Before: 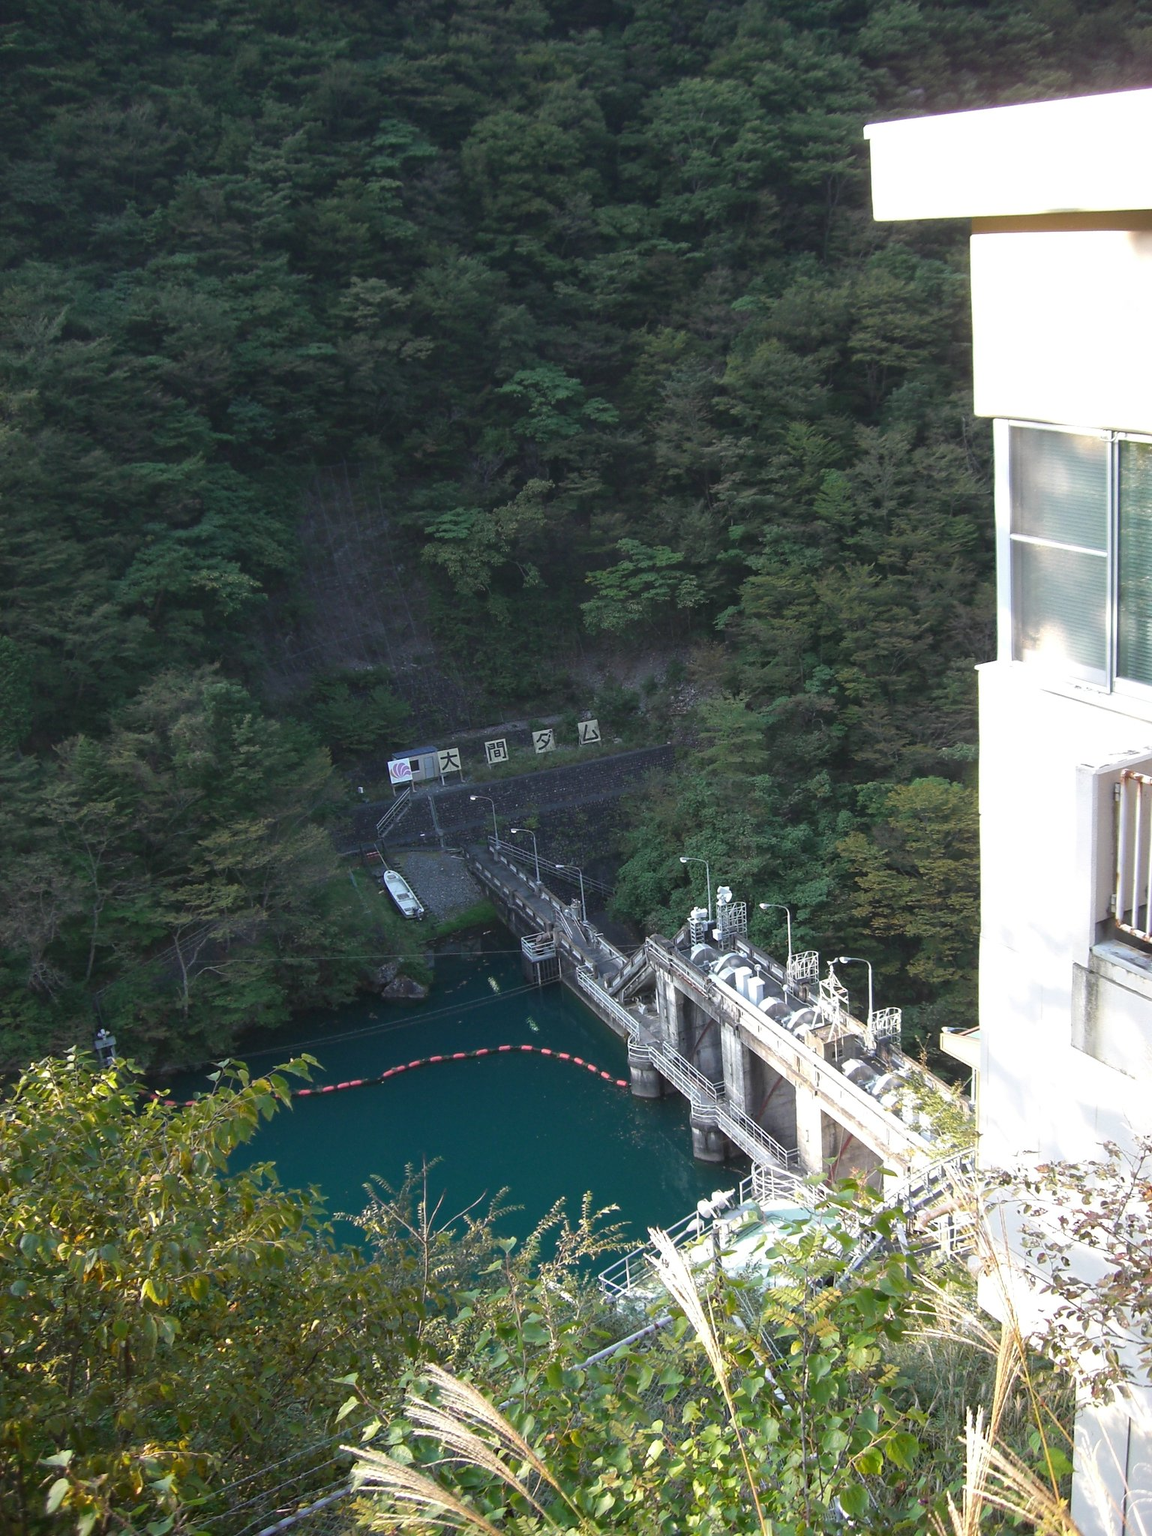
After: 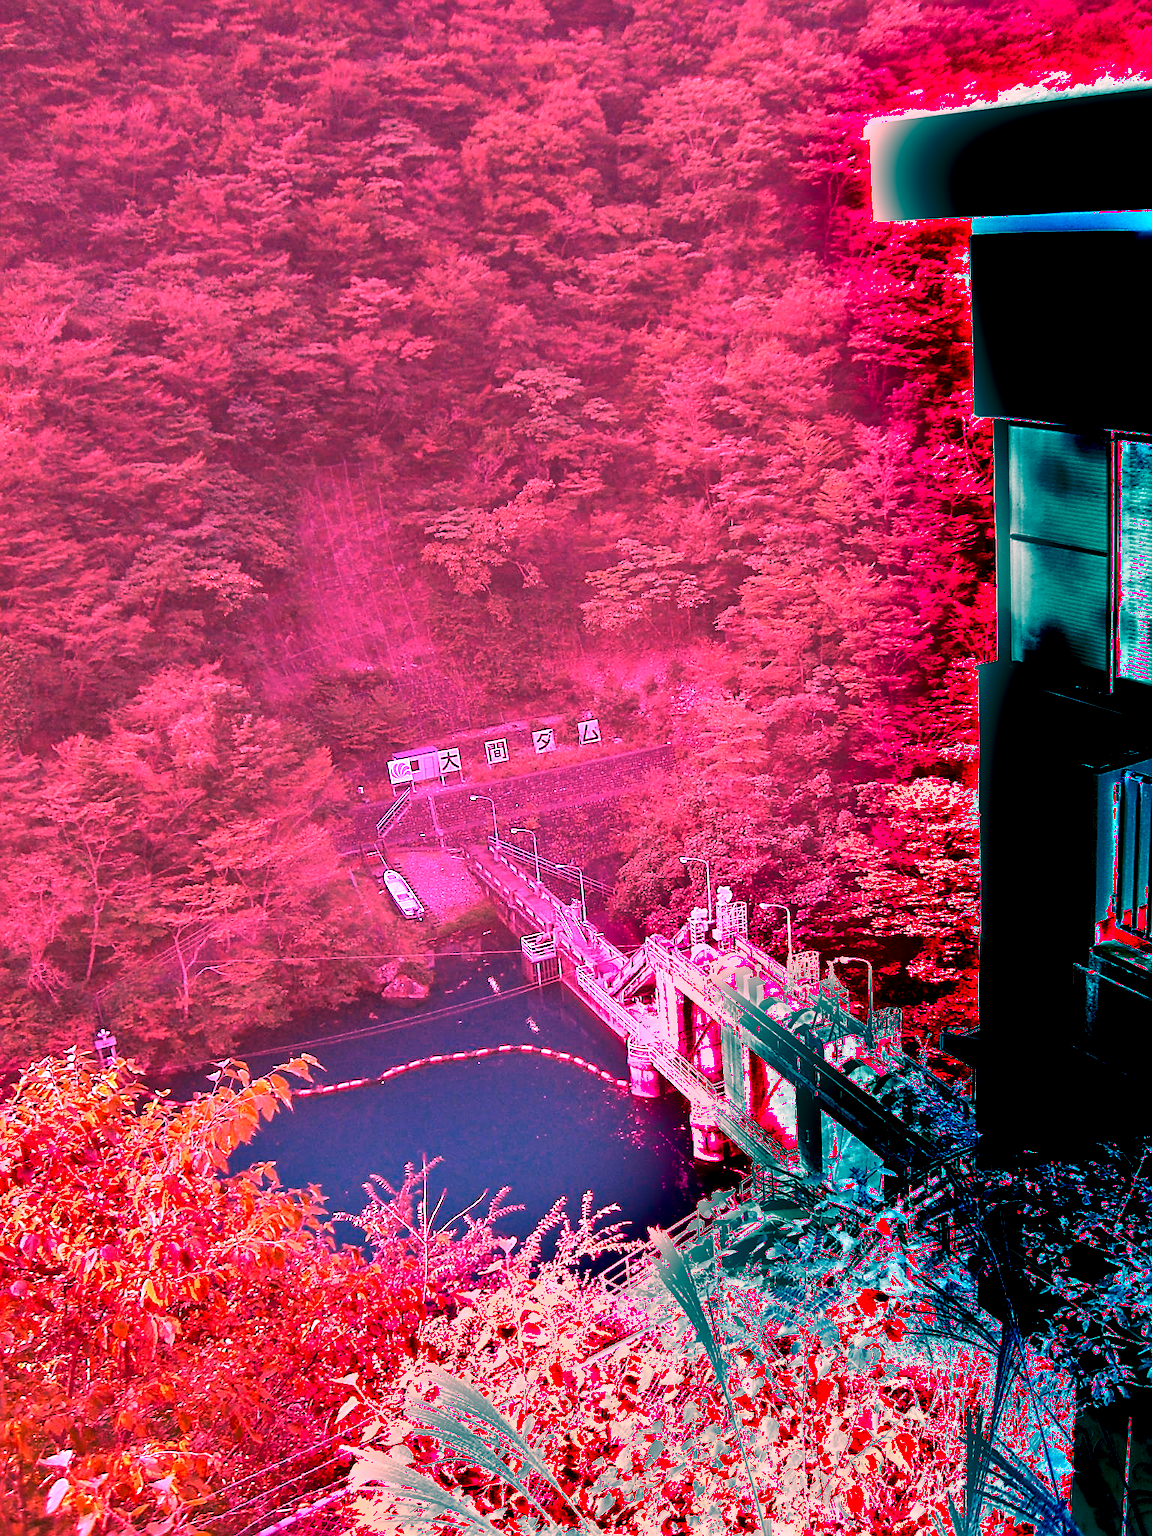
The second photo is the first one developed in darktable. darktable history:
exposure: exposure 0.3 EV, compensate highlight preservation false
white balance: red 4.26, blue 1.802
shadows and highlights: soften with gaussian
sharpen: on, module defaults
